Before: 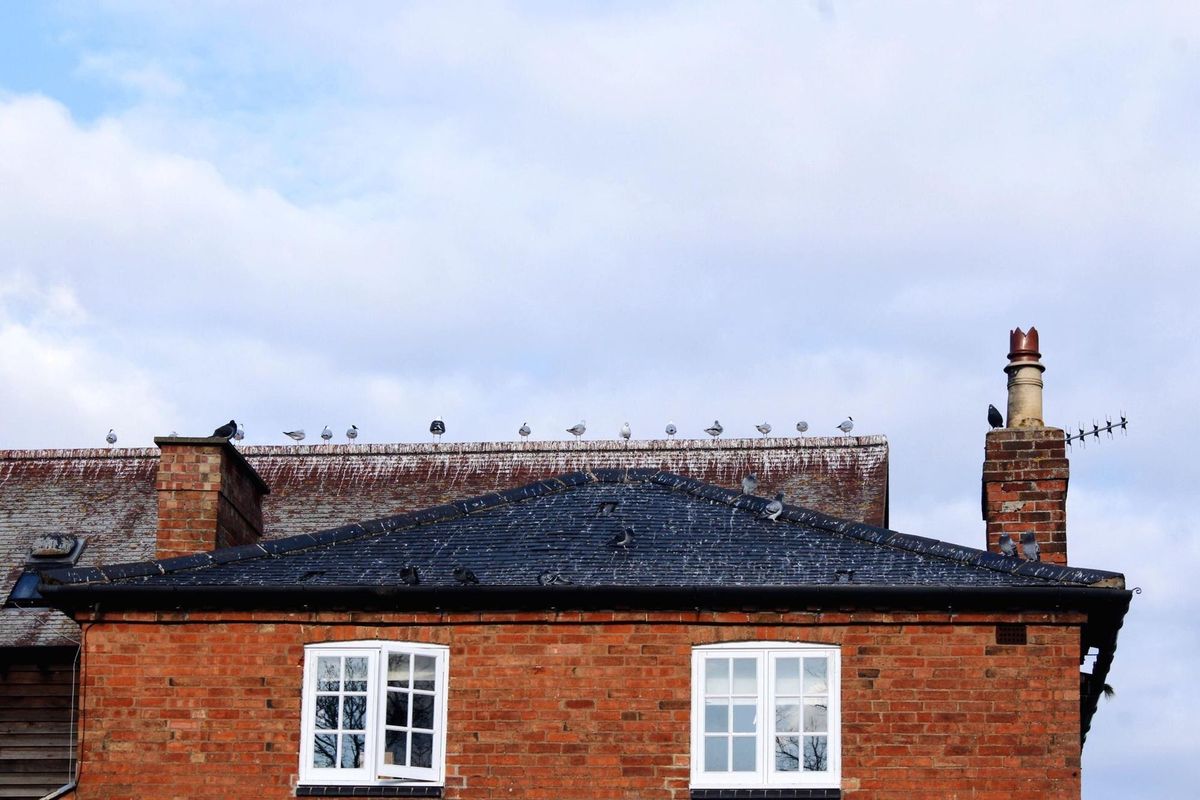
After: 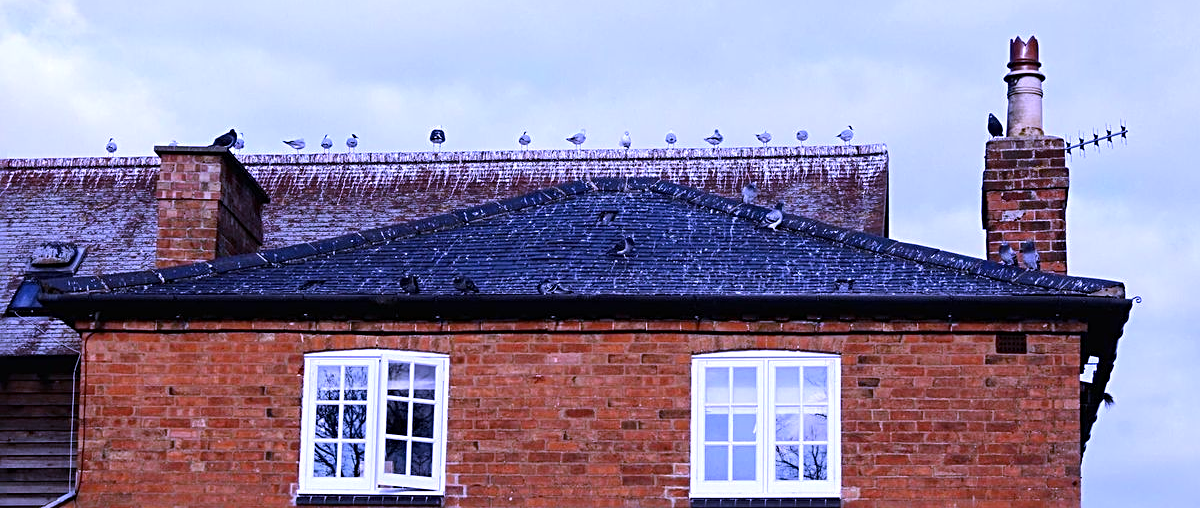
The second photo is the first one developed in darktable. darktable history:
crop and rotate: top 36.435%
white balance: red 0.98, blue 1.61
sharpen: radius 2.767
